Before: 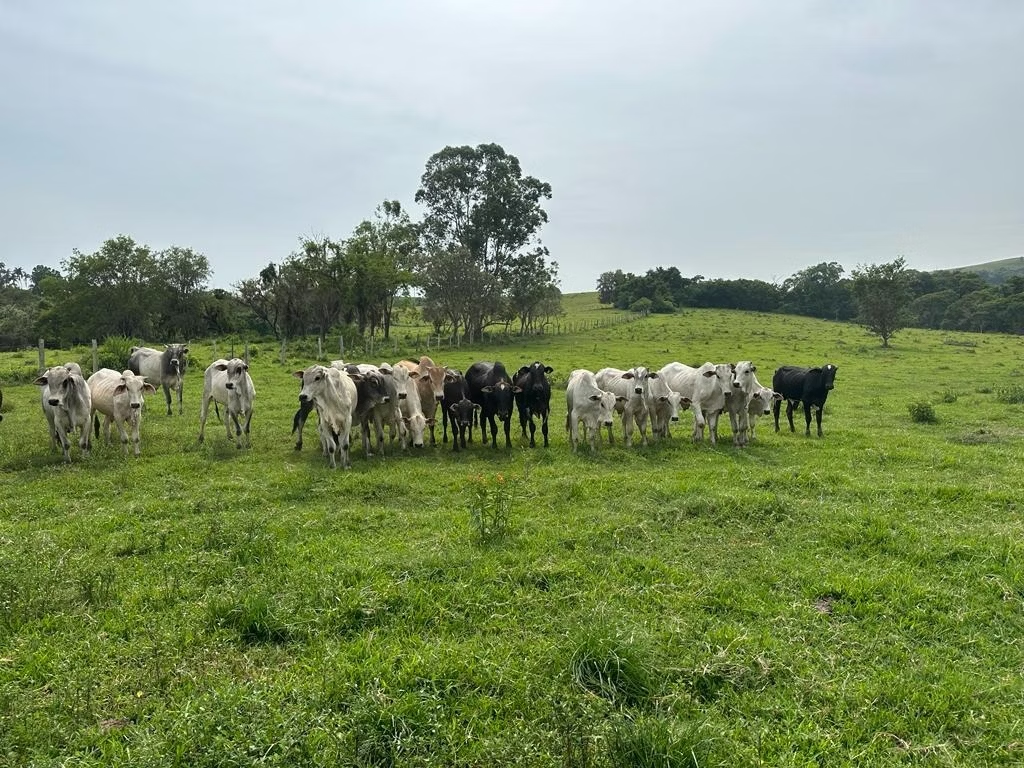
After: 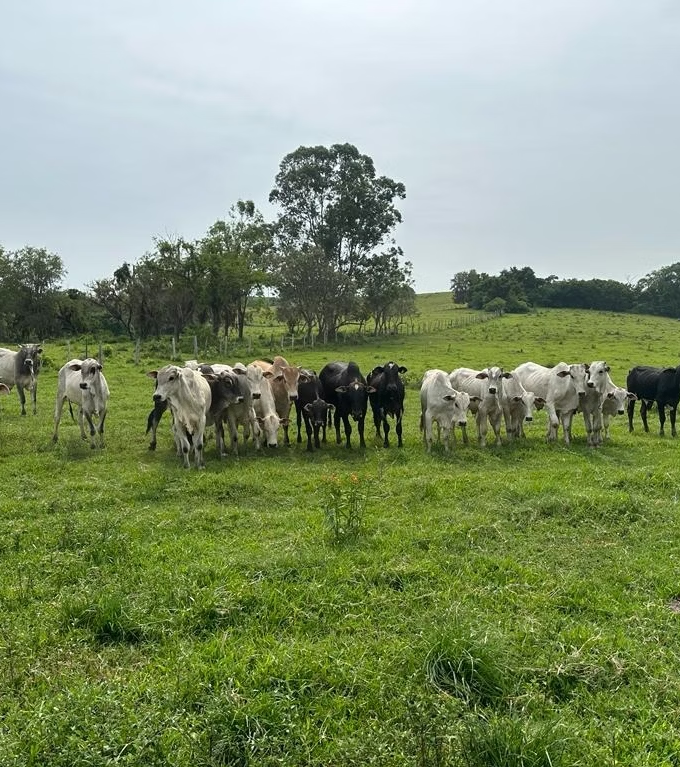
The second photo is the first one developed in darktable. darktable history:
tone equalizer: on, module defaults
crop and rotate: left 14.329%, right 19.227%
